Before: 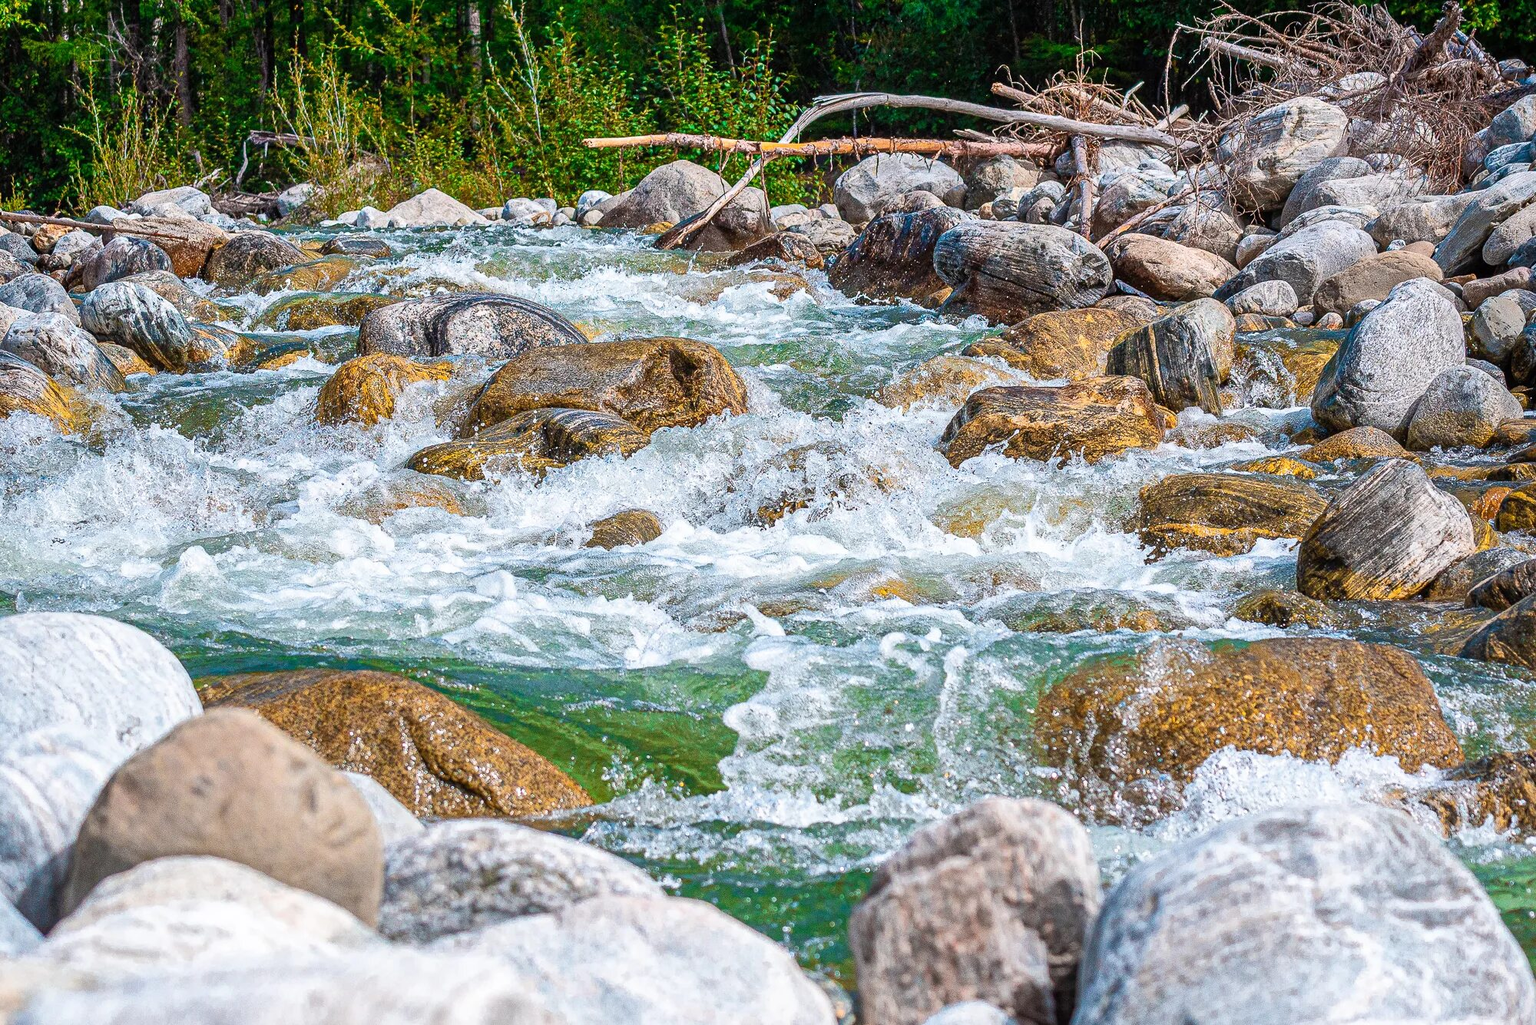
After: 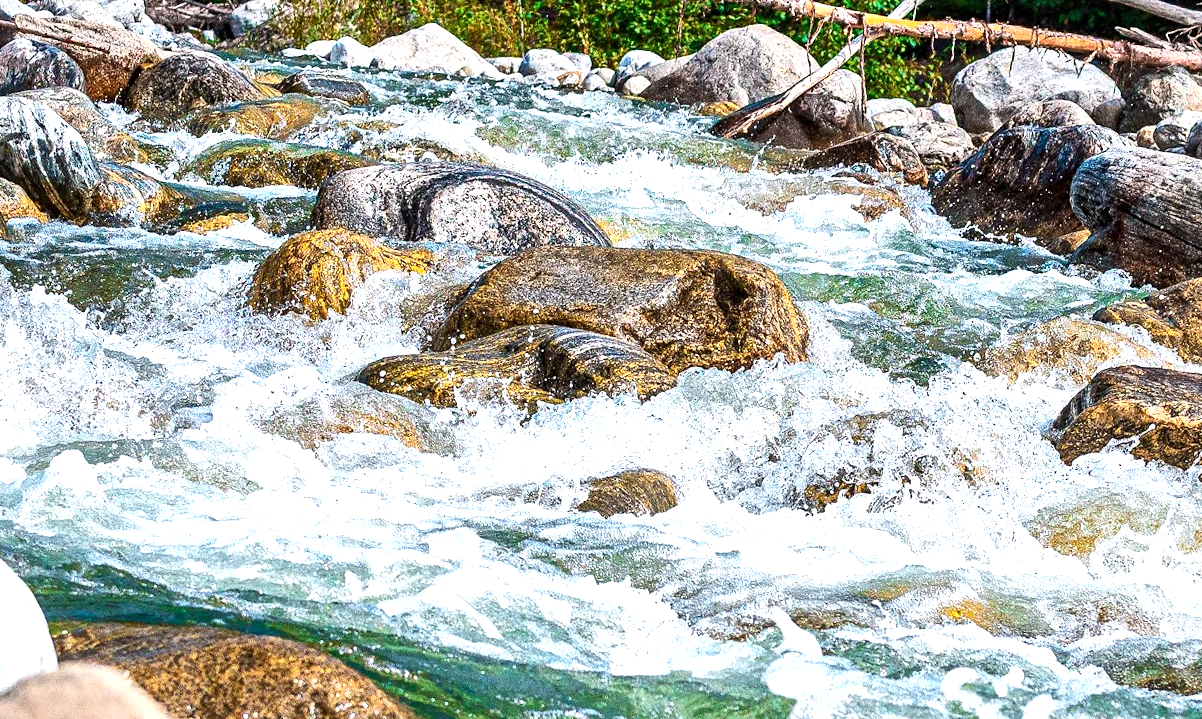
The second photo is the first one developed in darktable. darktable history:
crop and rotate: angle -6.69°, left 2.272%, top 6.9%, right 27.538%, bottom 30.164%
local contrast: mode bilateral grid, contrast 20, coarseness 50, detail 144%, midtone range 0.2
tone equalizer: -8 EV -0.787 EV, -7 EV -0.738 EV, -6 EV -0.59 EV, -5 EV -0.401 EV, -3 EV 0.366 EV, -2 EV 0.6 EV, -1 EV 0.683 EV, +0 EV 0.753 EV, edges refinement/feathering 500, mask exposure compensation -1.57 EV, preserve details no
